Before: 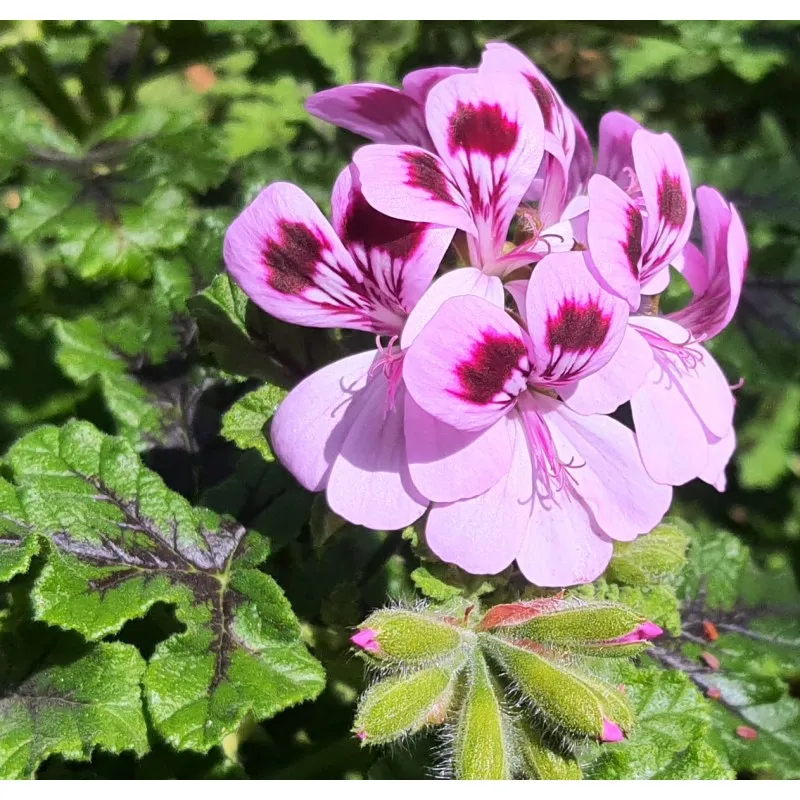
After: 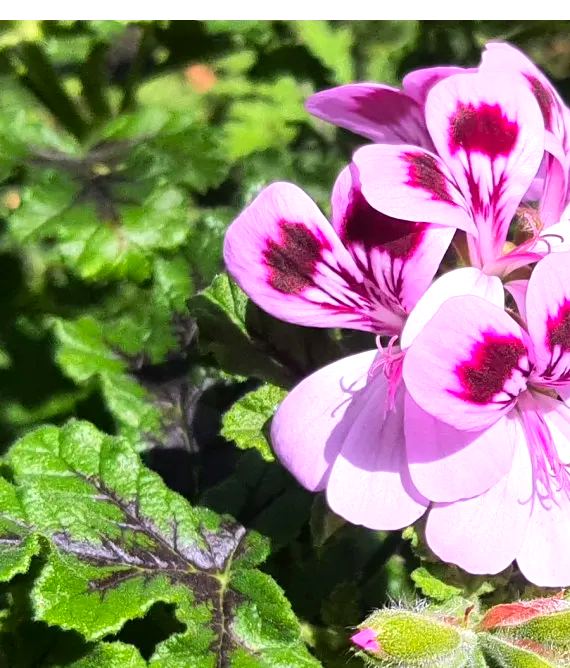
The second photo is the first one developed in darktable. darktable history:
crop: right 28.737%, bottom 16.448%
contrast brightness saturation: contrast 0.039, saturation 0.155
tone equalizer: -8 EV -0.445 EV, -7 EV -0.354 EV, -6 EV -0.323 EV, -5 EV -0.232 EV, -3 EV 0.247 EV, -2 EV 0.322 EV, -1 EV 0.383 EV, +0 EV 0.441 EV
